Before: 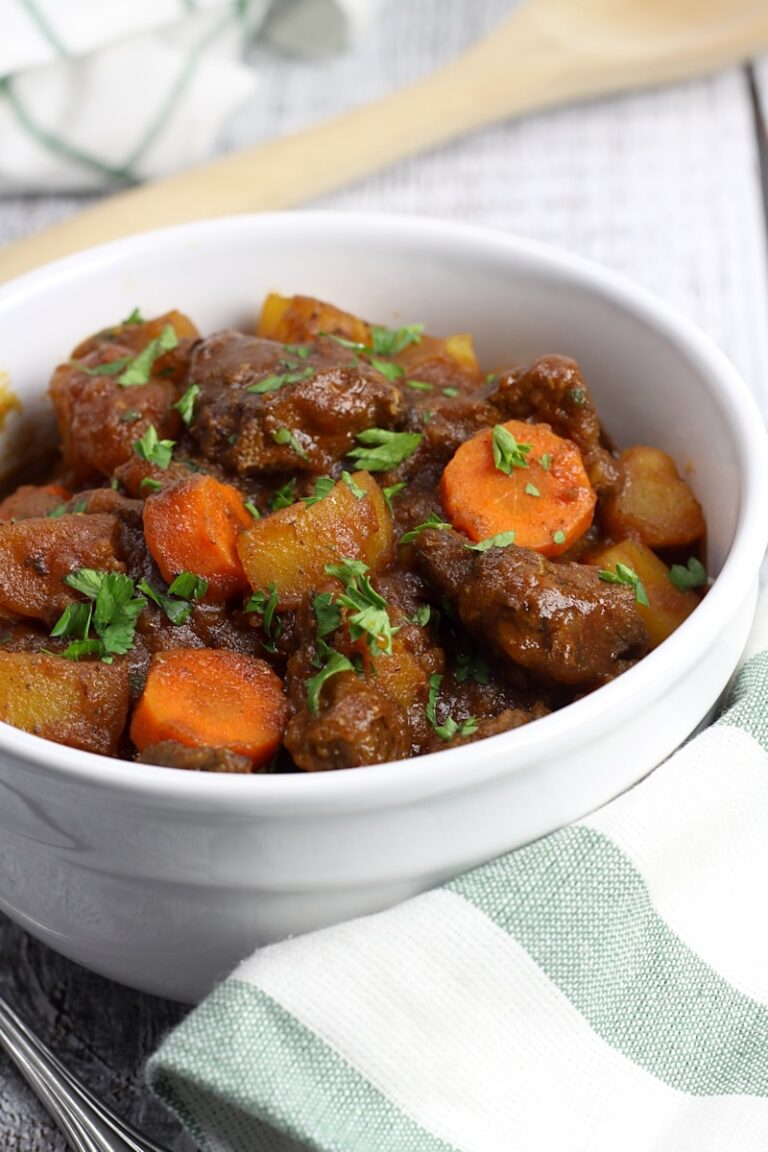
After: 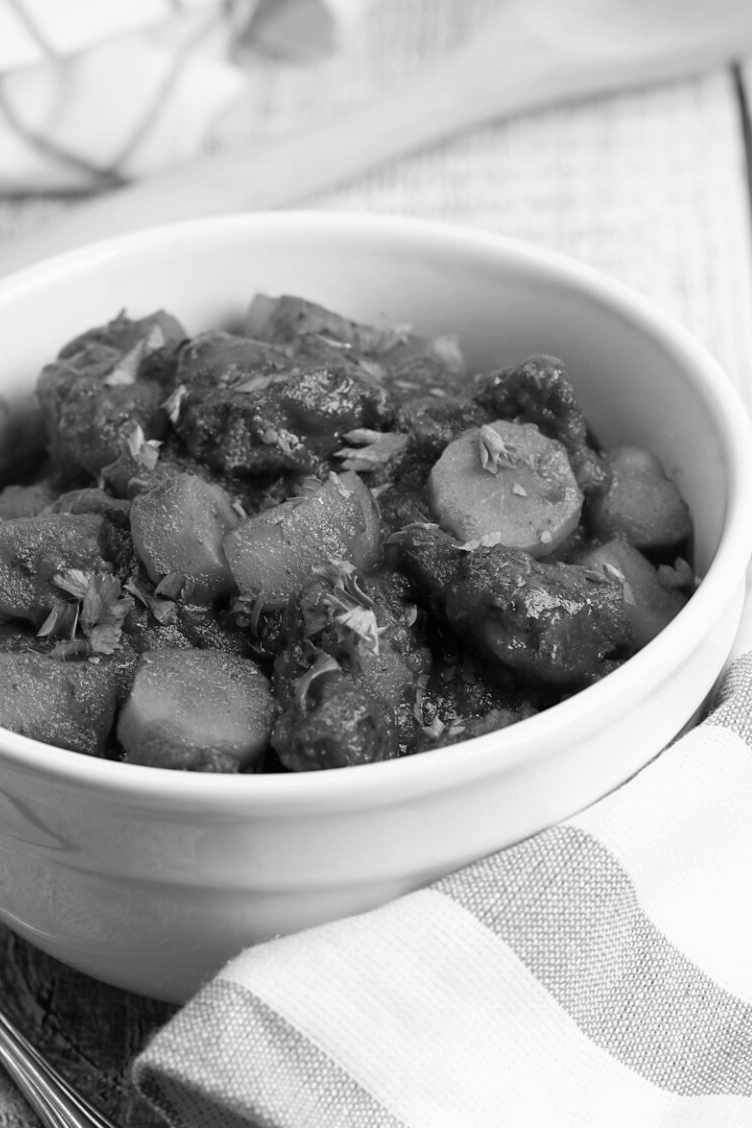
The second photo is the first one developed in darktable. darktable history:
crop: left 1.743%, right 0.268%, bottom 2.011%
monochrome: a -6.99, b 35.61, size 1.4
